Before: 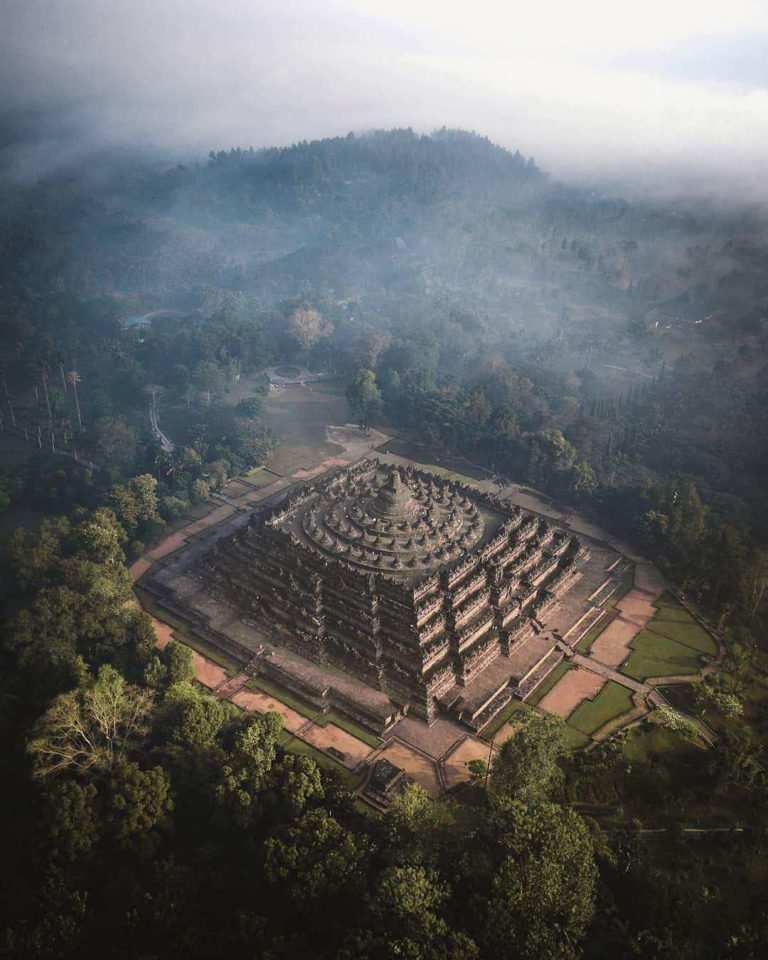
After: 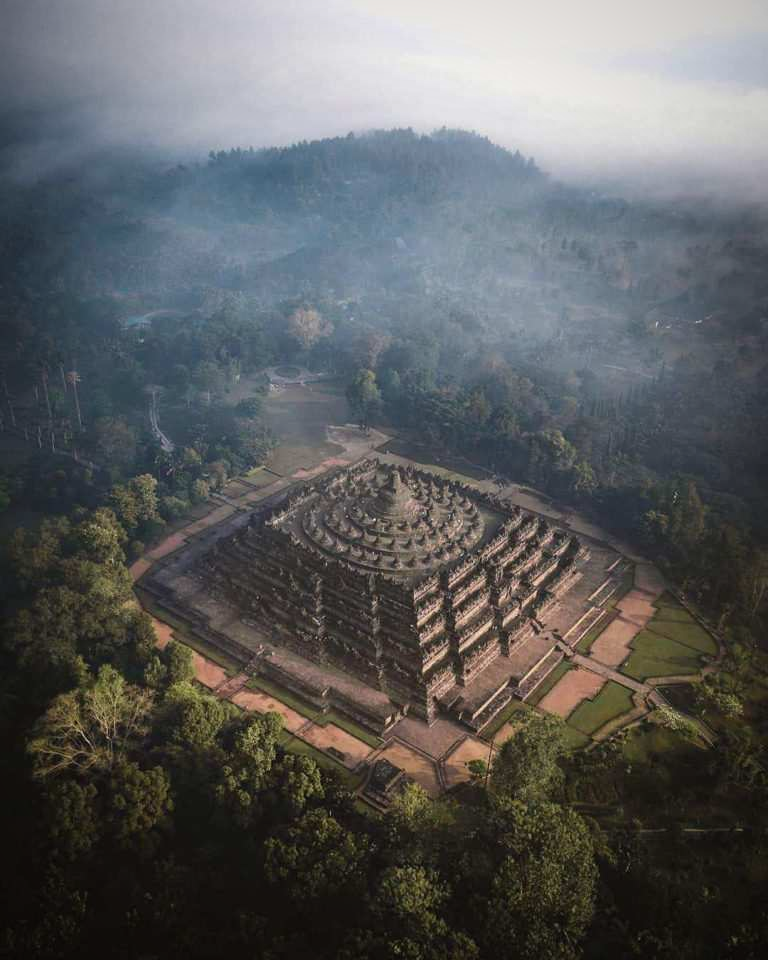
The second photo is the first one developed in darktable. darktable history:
vignetting: fall-off radius 70.48%, saturation 0.042, automatic ratio true, unbound false
base curve: curves: ch0 [(0, 0) (0.472, 0.455) (1, 1)], preserve colors average RGB
